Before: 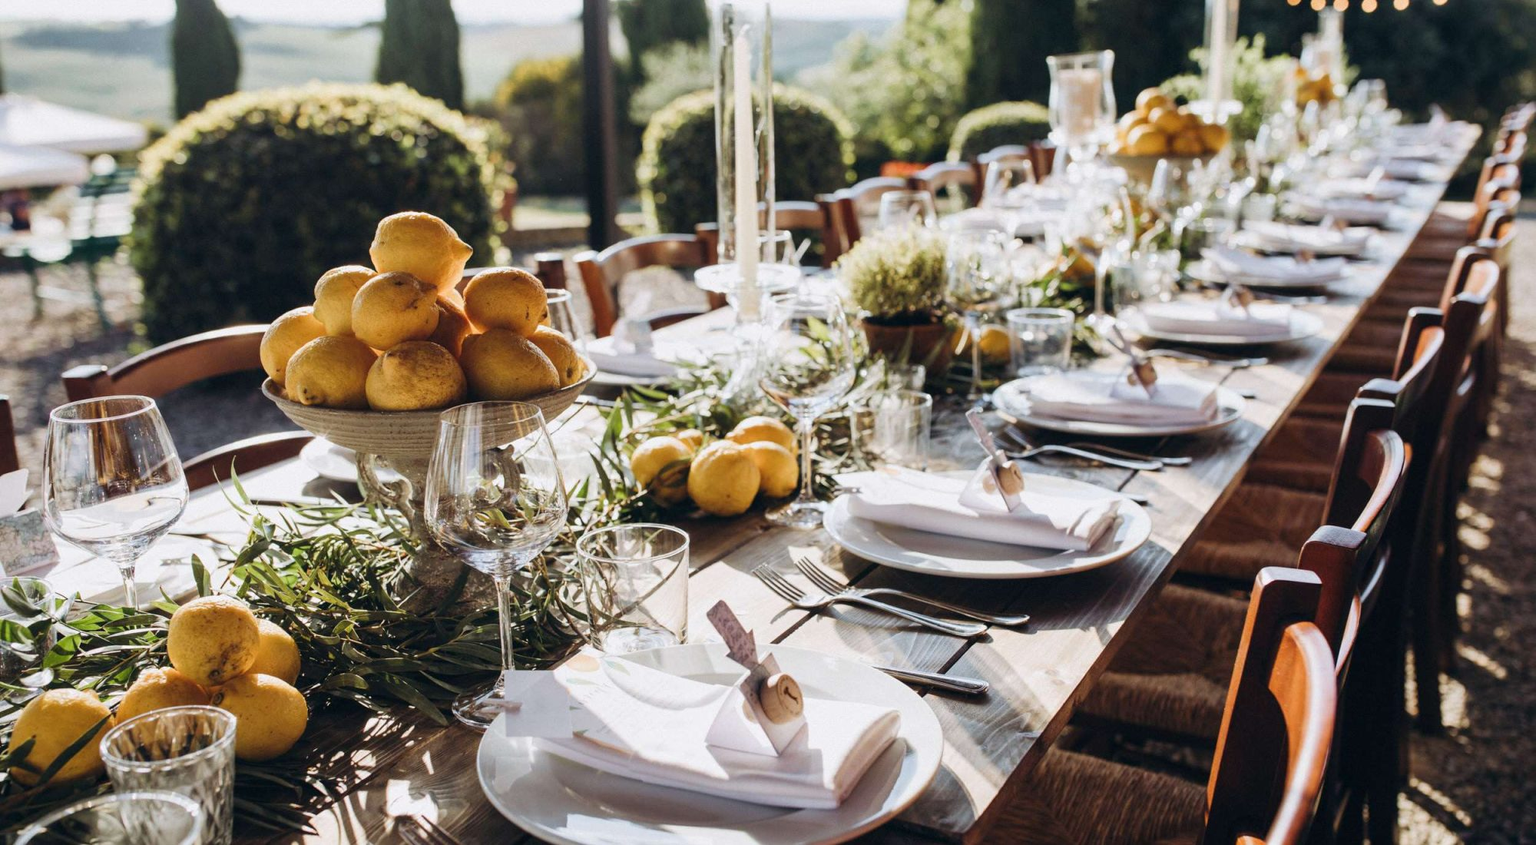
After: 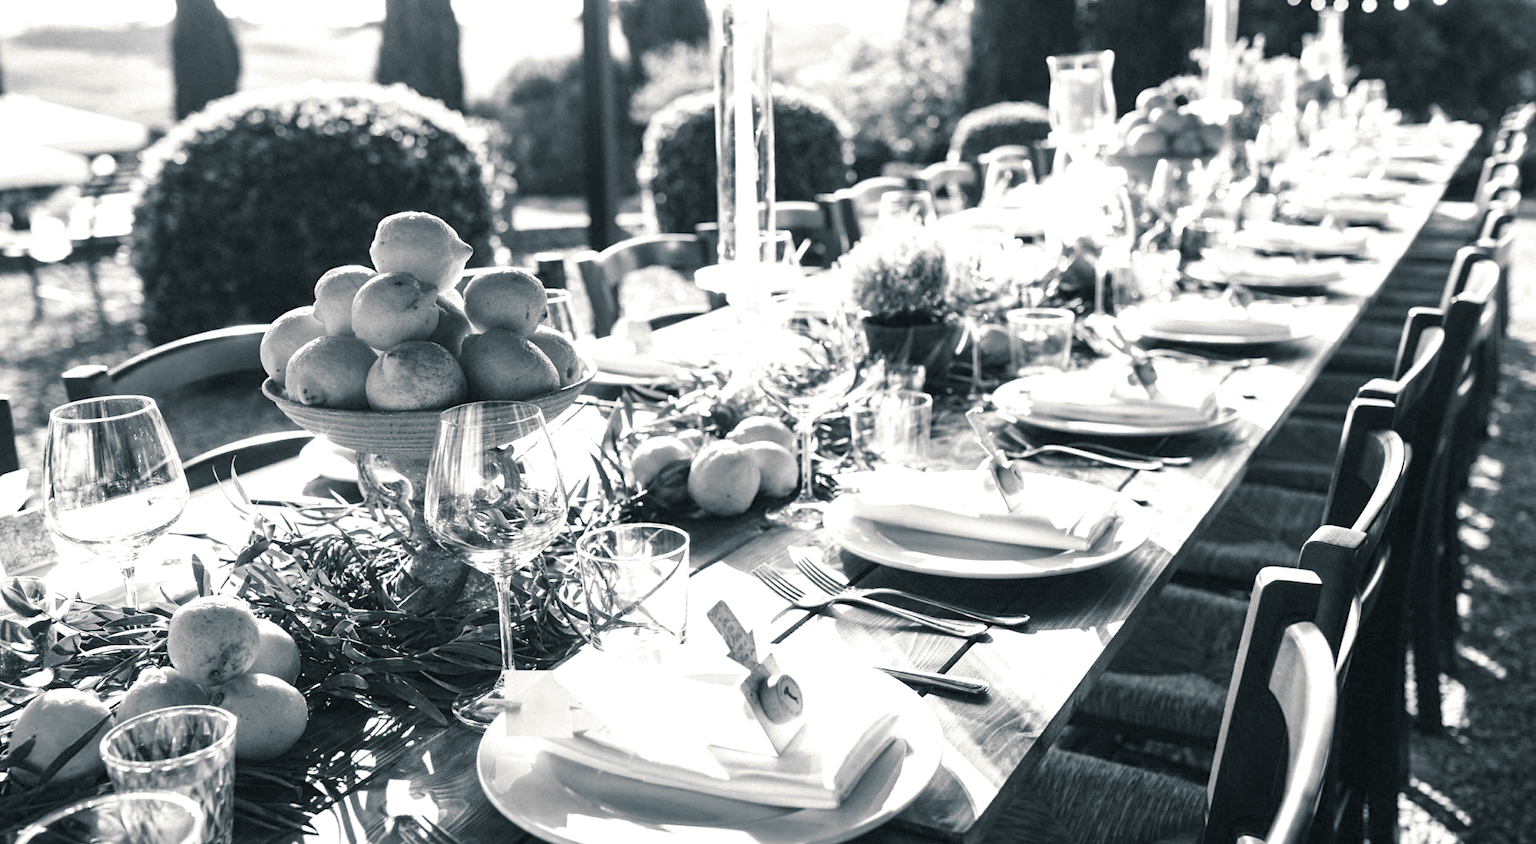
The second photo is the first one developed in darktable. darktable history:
split-toning: shadows › hue 205.2°, shadows › saturation 0.29, highlights › hue 50.4°, highlights › saturation 0.38, balance -49.9
exposure: black level correction 0.001, exposure 0.955 EV, compensate exposure bias true, compensate highlight preservation false
white balance: red 0.986, blue 1.01
color calibration: output gray [0.253, 0.26, 0.487, 0], gray › normalize channels true, illuminant same as pipeline (D50), adaptation XYZ, x 0.346, y 0.359, gamut compression 0
